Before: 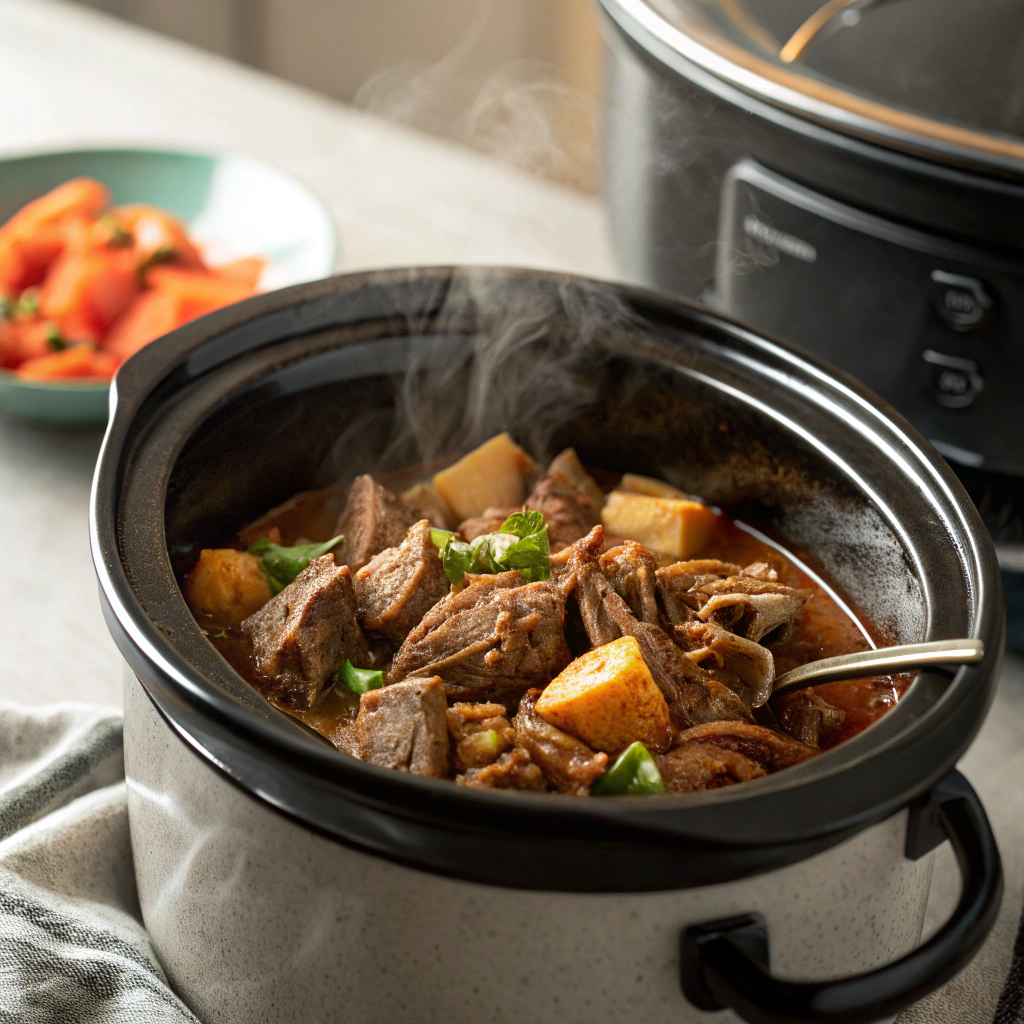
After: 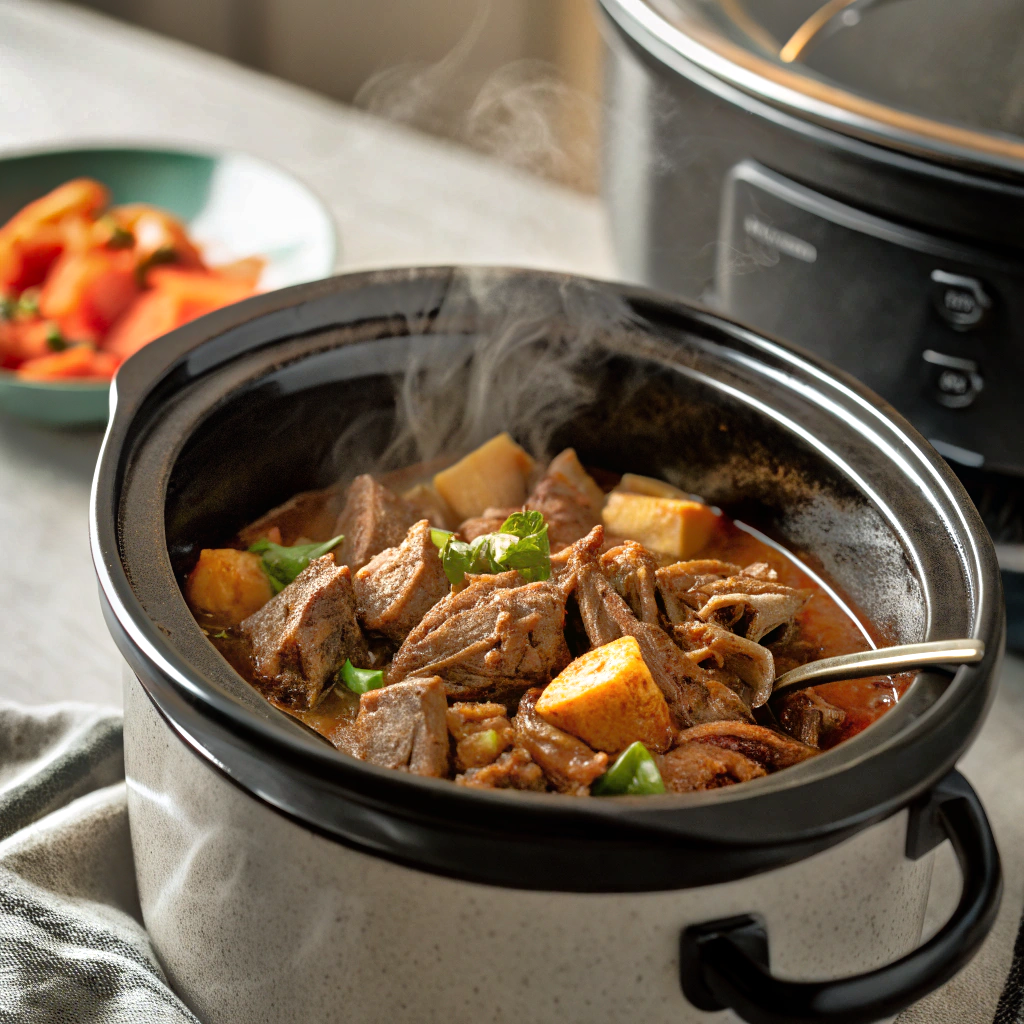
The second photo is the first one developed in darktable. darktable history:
tone equalizer: -8 EV -0.503 EV, -7 EV -0.338 EV, -6 EV -0.068 EV, -5 EV 0.442 EV, -4 EV 0.975 EV, -3 EV 0.778 EV, -2 EV -0.007 EV, -1 EV 0.145 EV, +0 EV -0.03 EV
shadows and highlights: shadows 17.6, highlights -84.95, highlights color adjustment 41.69%, soften with gaussian
